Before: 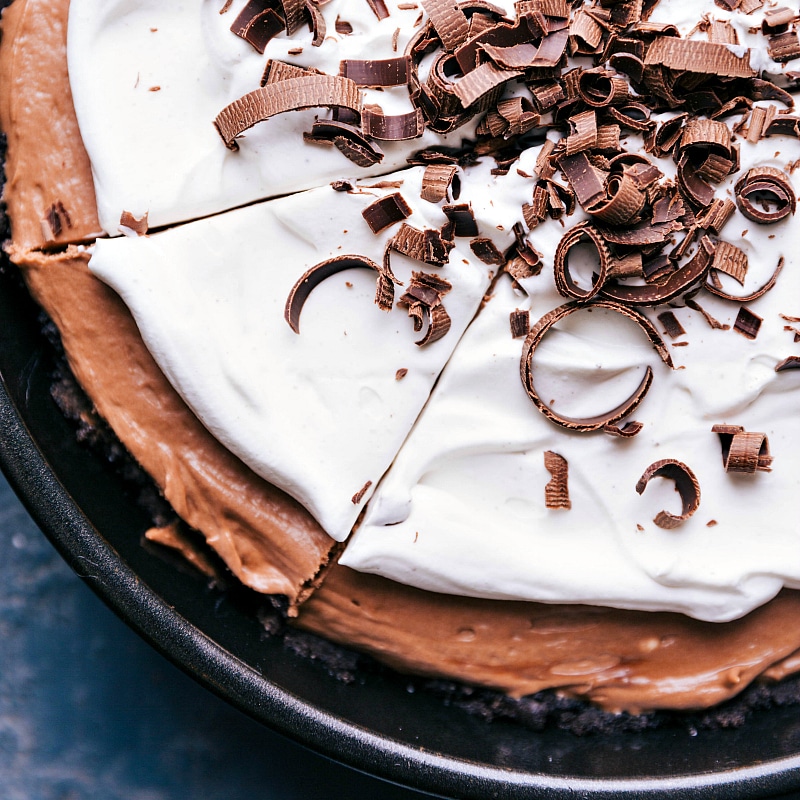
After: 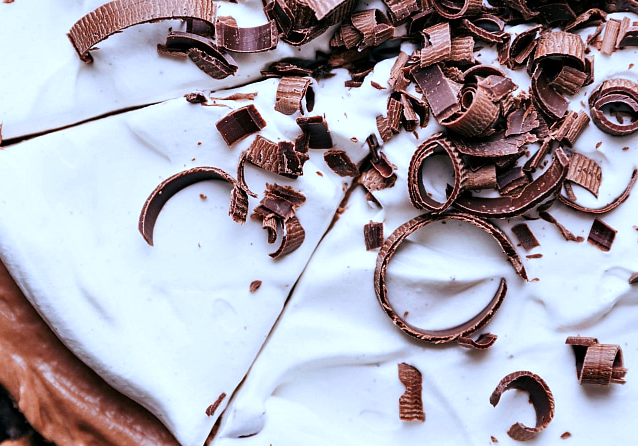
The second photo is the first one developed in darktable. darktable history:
color correction: highlights a* -1.98, highlights b* -18.39
tone equalizer: mask exposure compensation -0.497 EV
crop: left 18.295%, top 11.078%, right 1.83%, bottom 33.134%
shadows and highlights: radius 336.09, shadows 28.68, soften with gaussian
